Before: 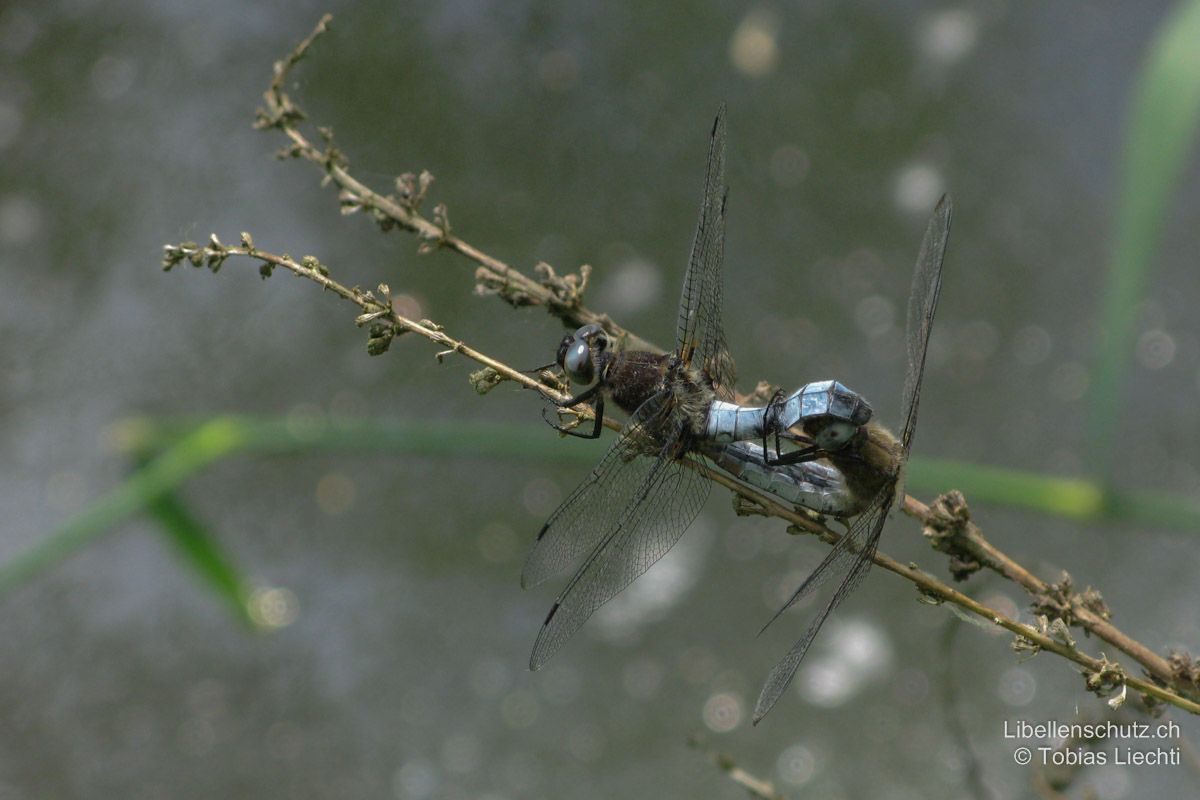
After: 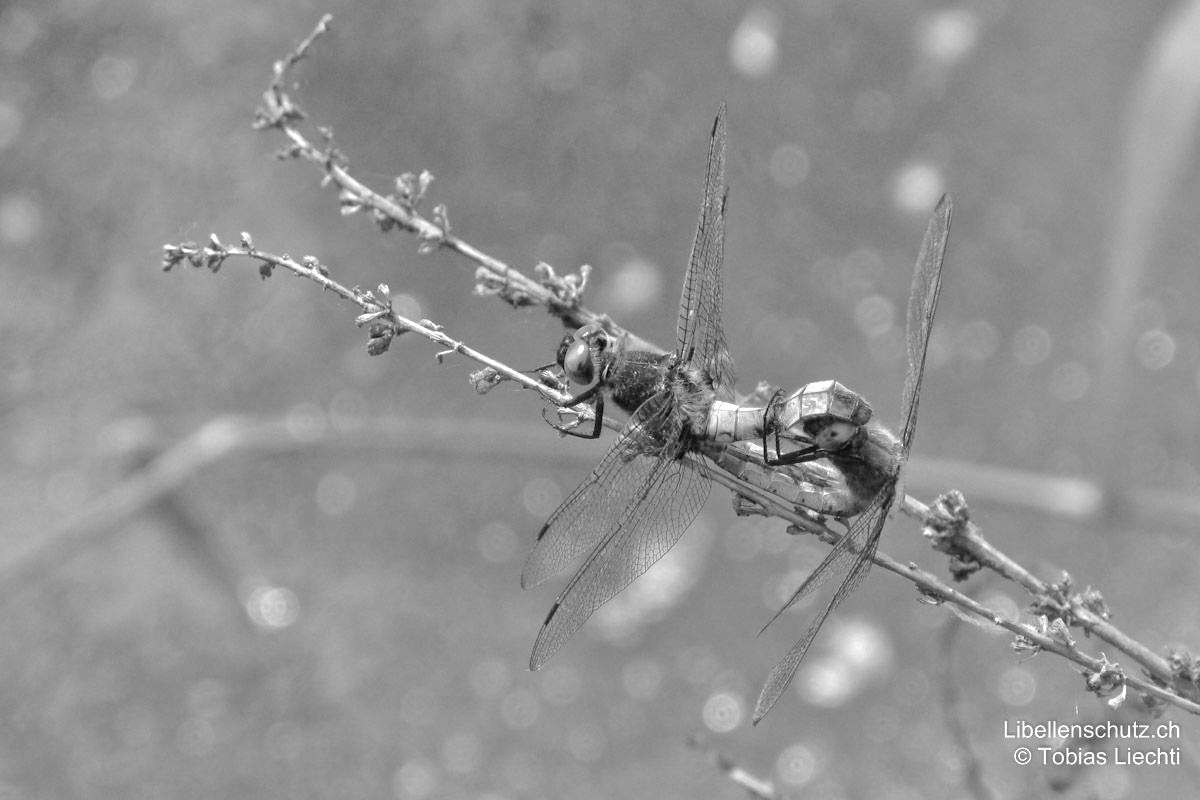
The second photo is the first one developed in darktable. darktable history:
monochrome: on, module defaults
tone equalizer: -7 EV 0.15 EV, -6 EV 0.6 EV, -5 EV 1.15 EV, -4 EV 1.33 EV, -3 EV 1.15 EV, -2 EV 0.6 EV, -1 EV 0.15 EV, mask exposure compensation -0.5 EV
exposure: black level correction 0, exposure 0.5 EV, compensate highlight preservation false
